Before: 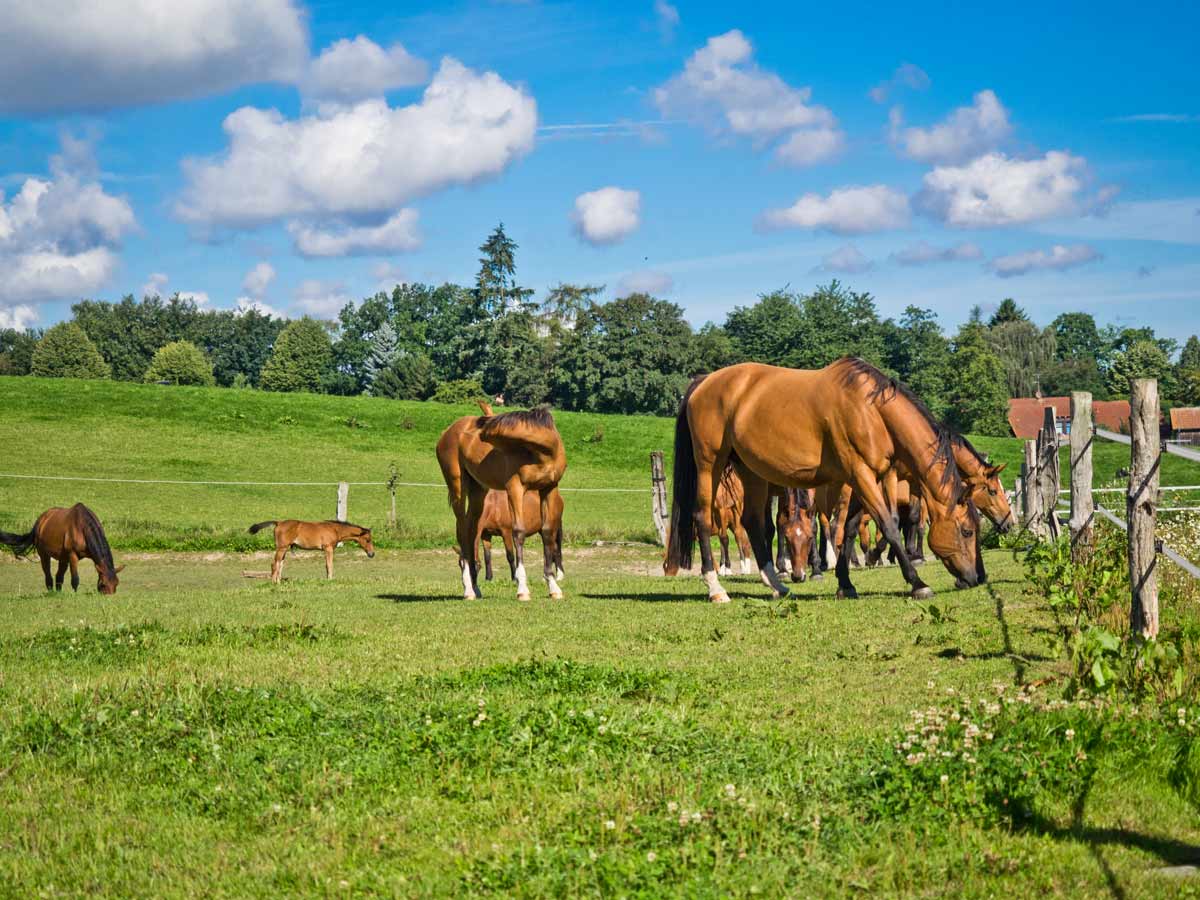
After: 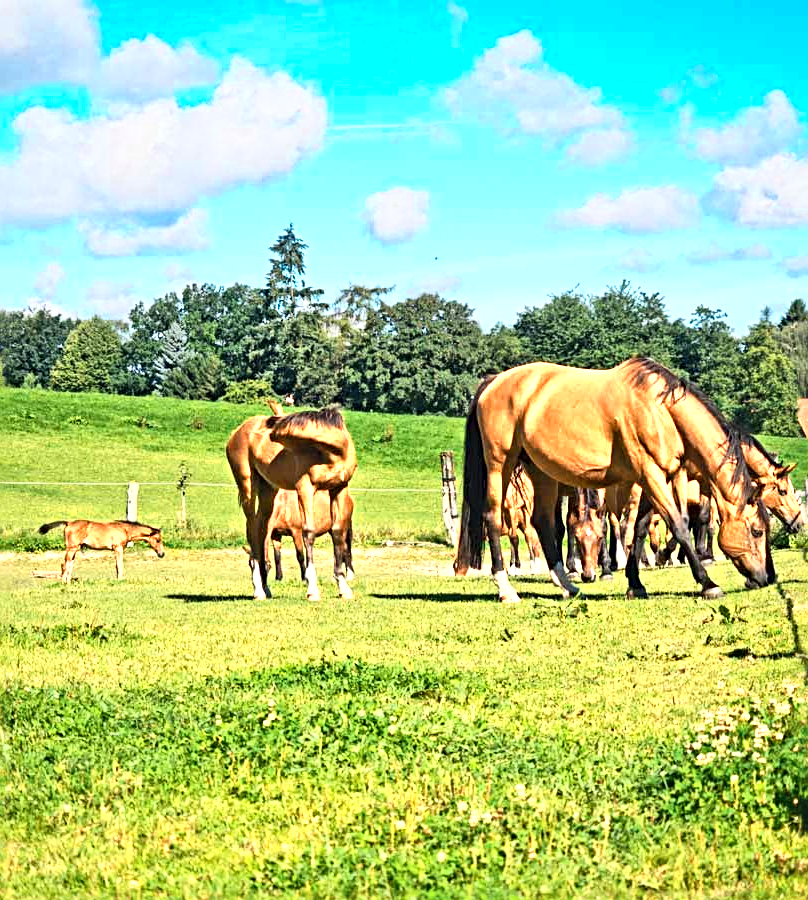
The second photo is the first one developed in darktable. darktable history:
crop and rotate: left 17.537%, right 15.092%
sharpen: radius 3.974
color zones: curves: ch0 [(0.018, 0.548) (0.197, 0.654) (0.425, 0.447) (0.605, 0.658) (0.732, 0.579)]; ch1 [(0.105, 0.531) (0.224, 0.531) (0.386, 0.39) (0.618, 0.456) (0.732, 0.456) (0.956, 0.421)]; ch2 [(0.039, 0.583) (0.215, 0.465) (0.399, 0.544) (0.465, 0.548) (0.614, 0.447) (0.724, 0.43) (0.882, 0.623) (0.956, 0.632)]
contrast brightness saturation: contrast 0.239, brightness 0.25, saturation 0.391
